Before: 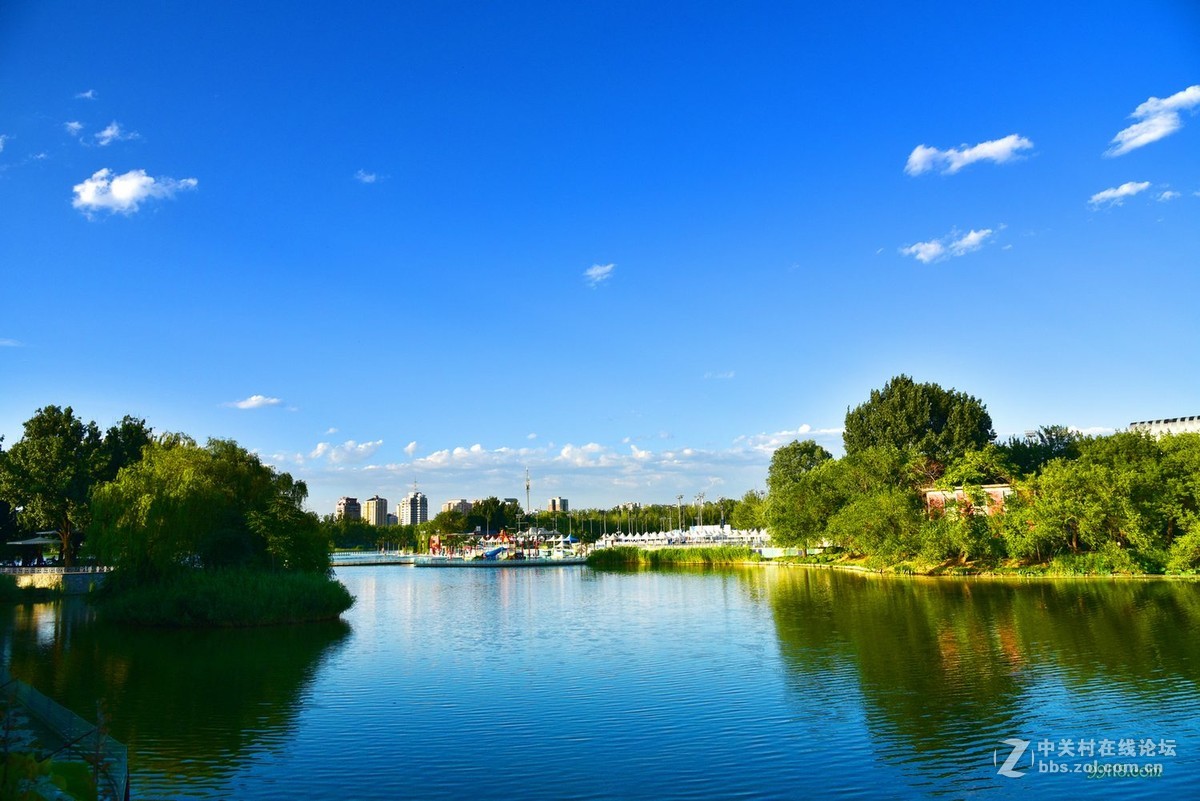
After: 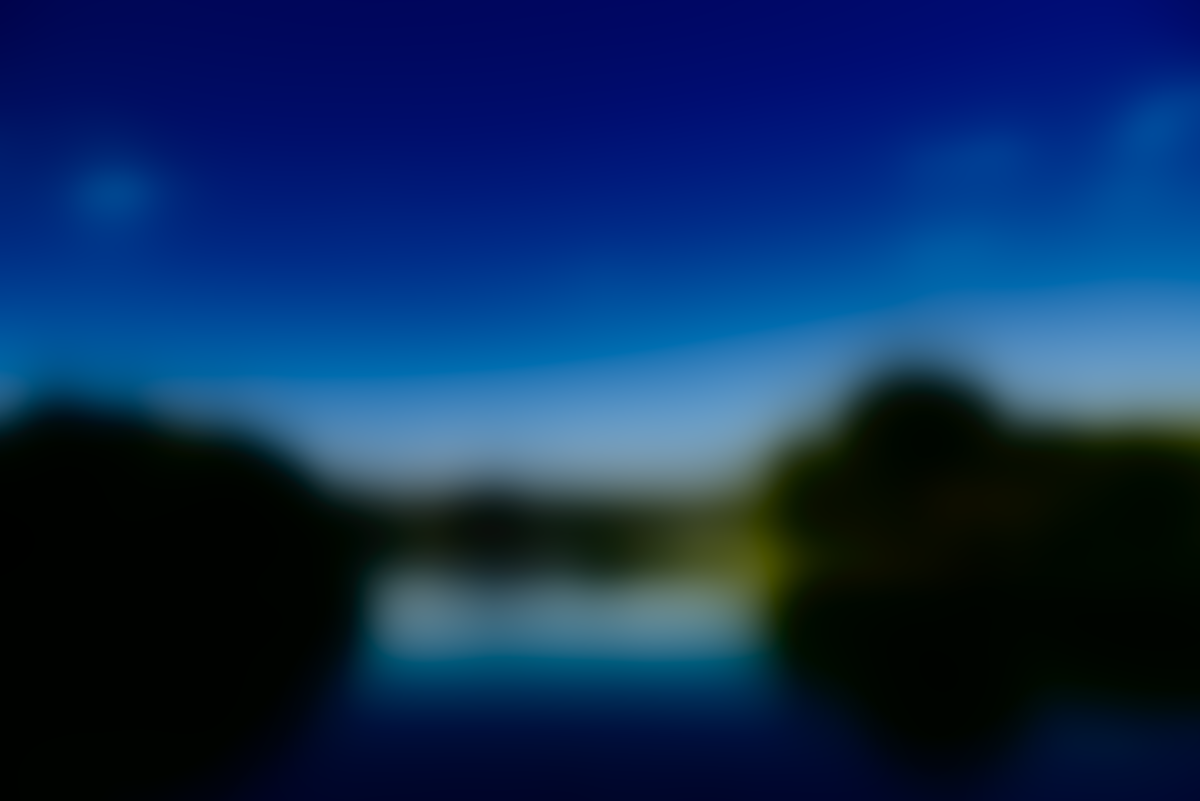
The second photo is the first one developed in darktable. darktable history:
exposure: black level correction 0.009, exposure -0.637 EV, compensate highlight preservation false
tone curve: curves: ch0 [(0, 0) (0.003, 0.001) (0.011, 0.005) (0.025, 0.01) (0.044, 0.019) (0.069, 0.029) (0.1, 0.042) (0.136, 0.078) (0.177, 0.129) (0.224, 0.182) (0.277, 0.246) (0.335, 0.318) (0.399, 0.396) (0.468, 0.481) (0.543, 0.573) (0.623, 0.672) (0.709, 0.777) (0.801, 0.881) (0.898, 0.975) (1, 1)], preserve colors none
lowpass: radius 31.92, contrast 1.72, brightness -0.98, saturation 0.94
